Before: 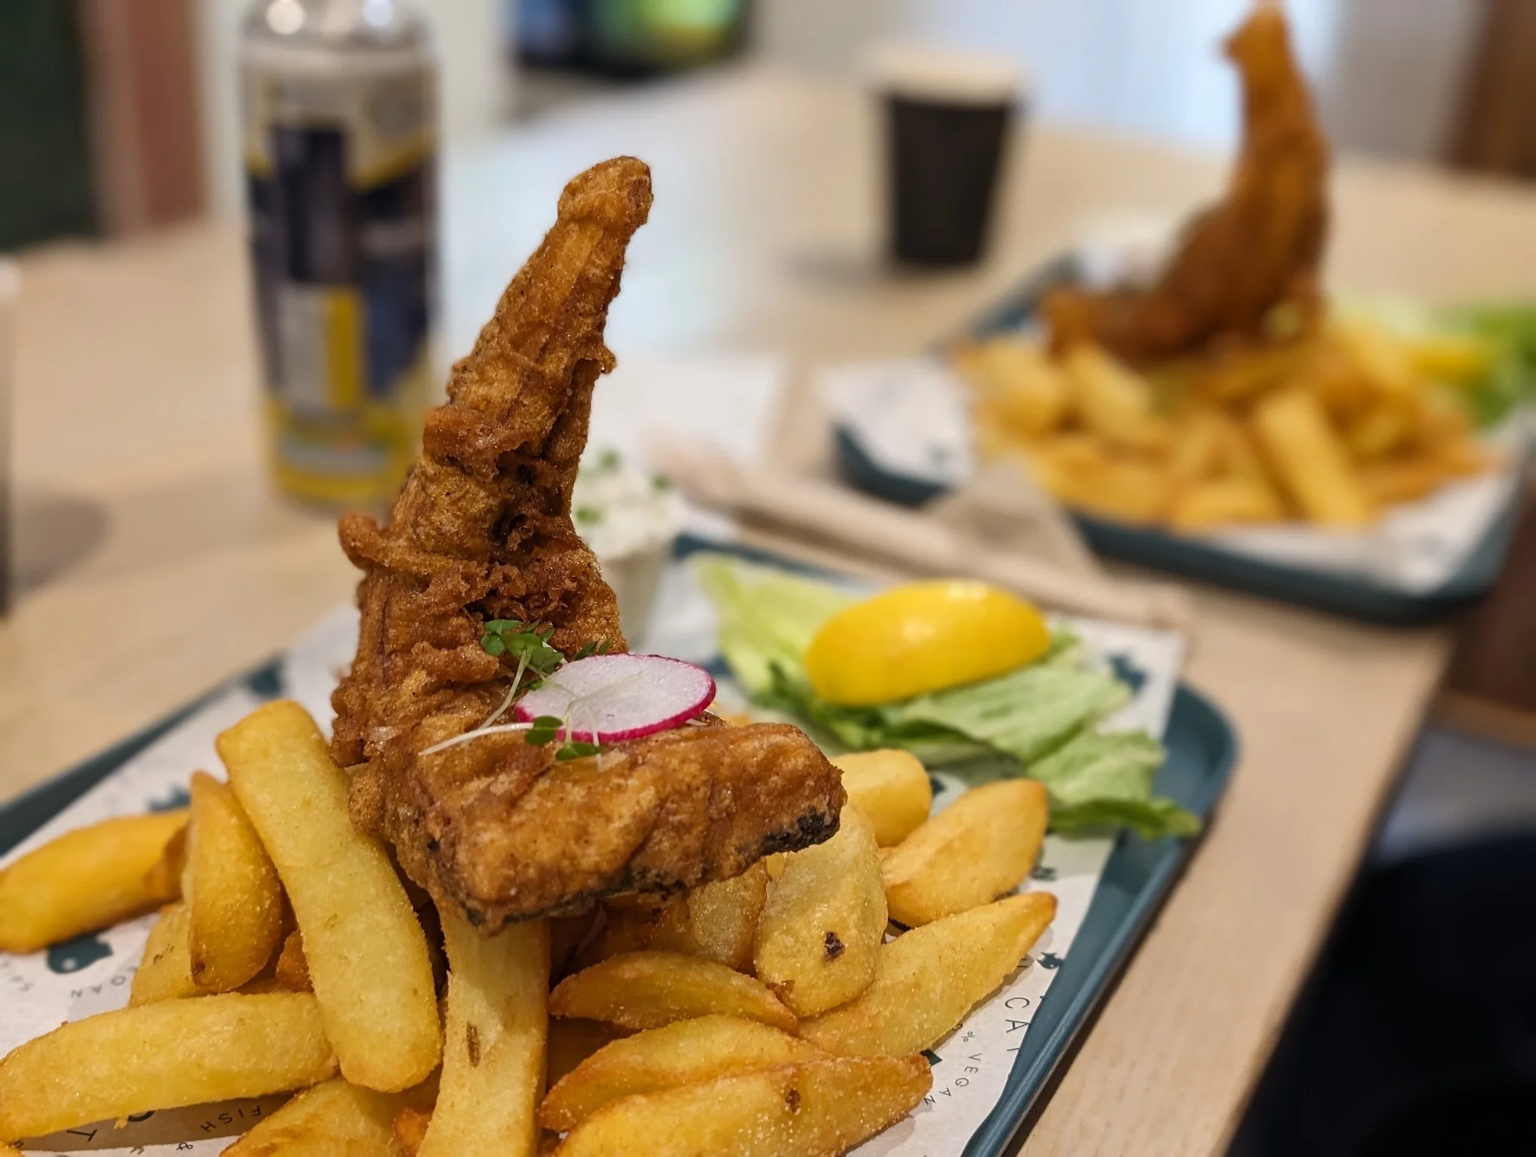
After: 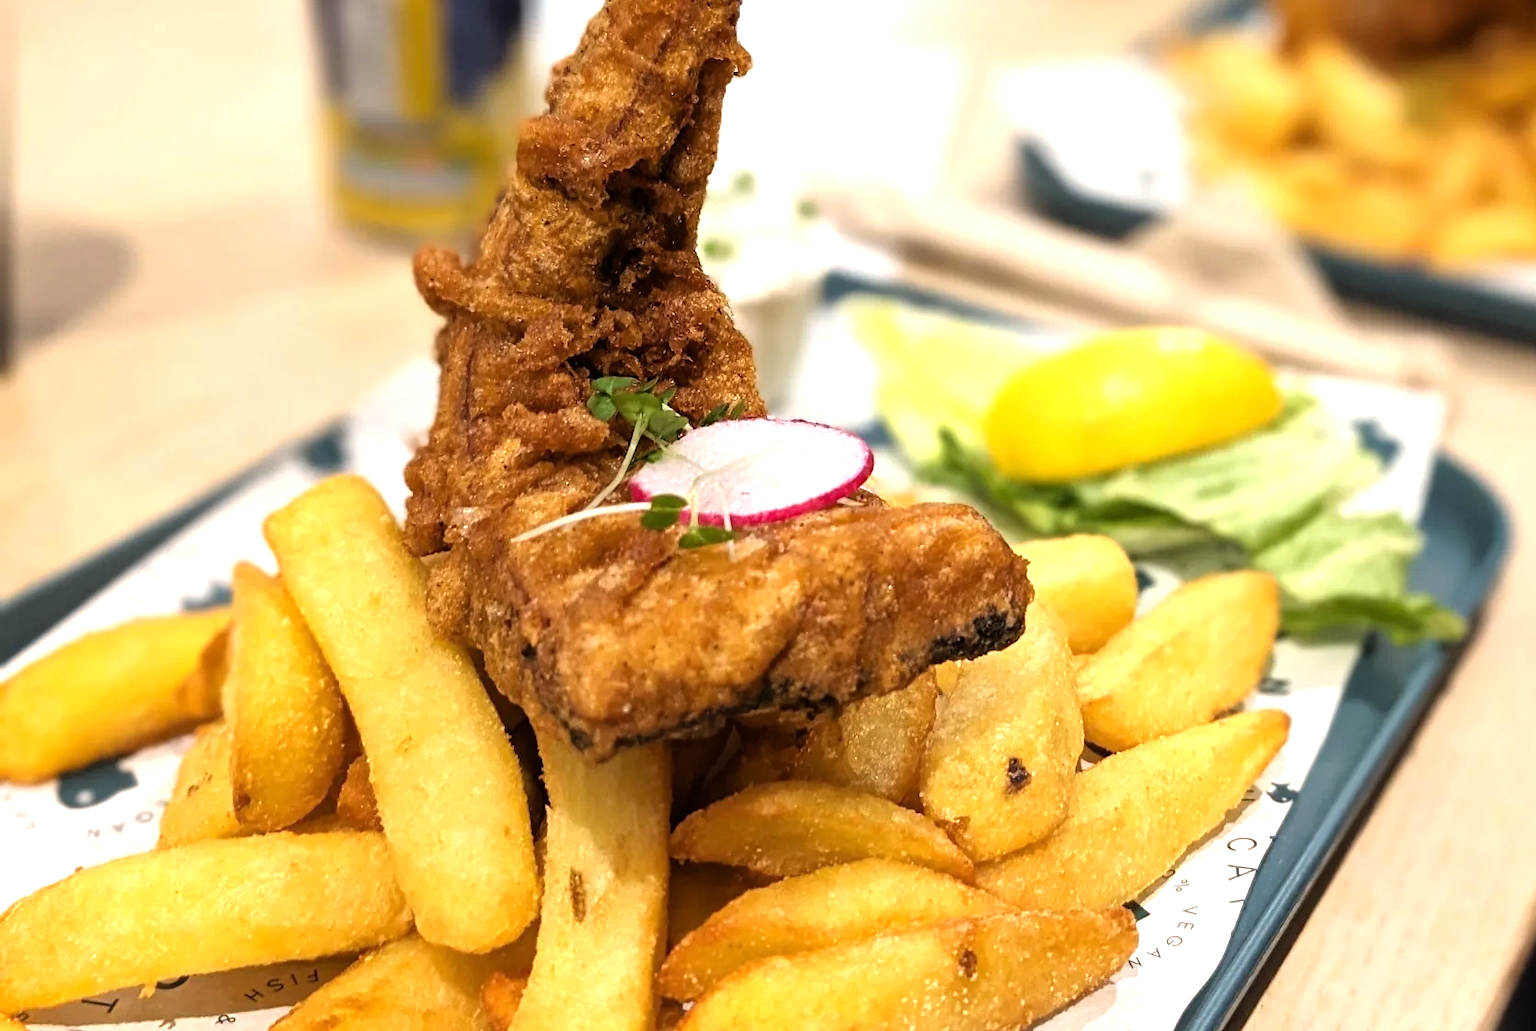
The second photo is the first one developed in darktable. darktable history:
crop: top 26.934%, right 18.044%
tone equalizer: -8 EV -1.07 EV, -7 EV -0.986 EV, -6 EV -0.89 EV, -5 EV -0.594 EV, -3 EV 0.584 EV, -2 EV 0.872 EV, -1 EV 1 EV, +0 EV 1.05 EV
